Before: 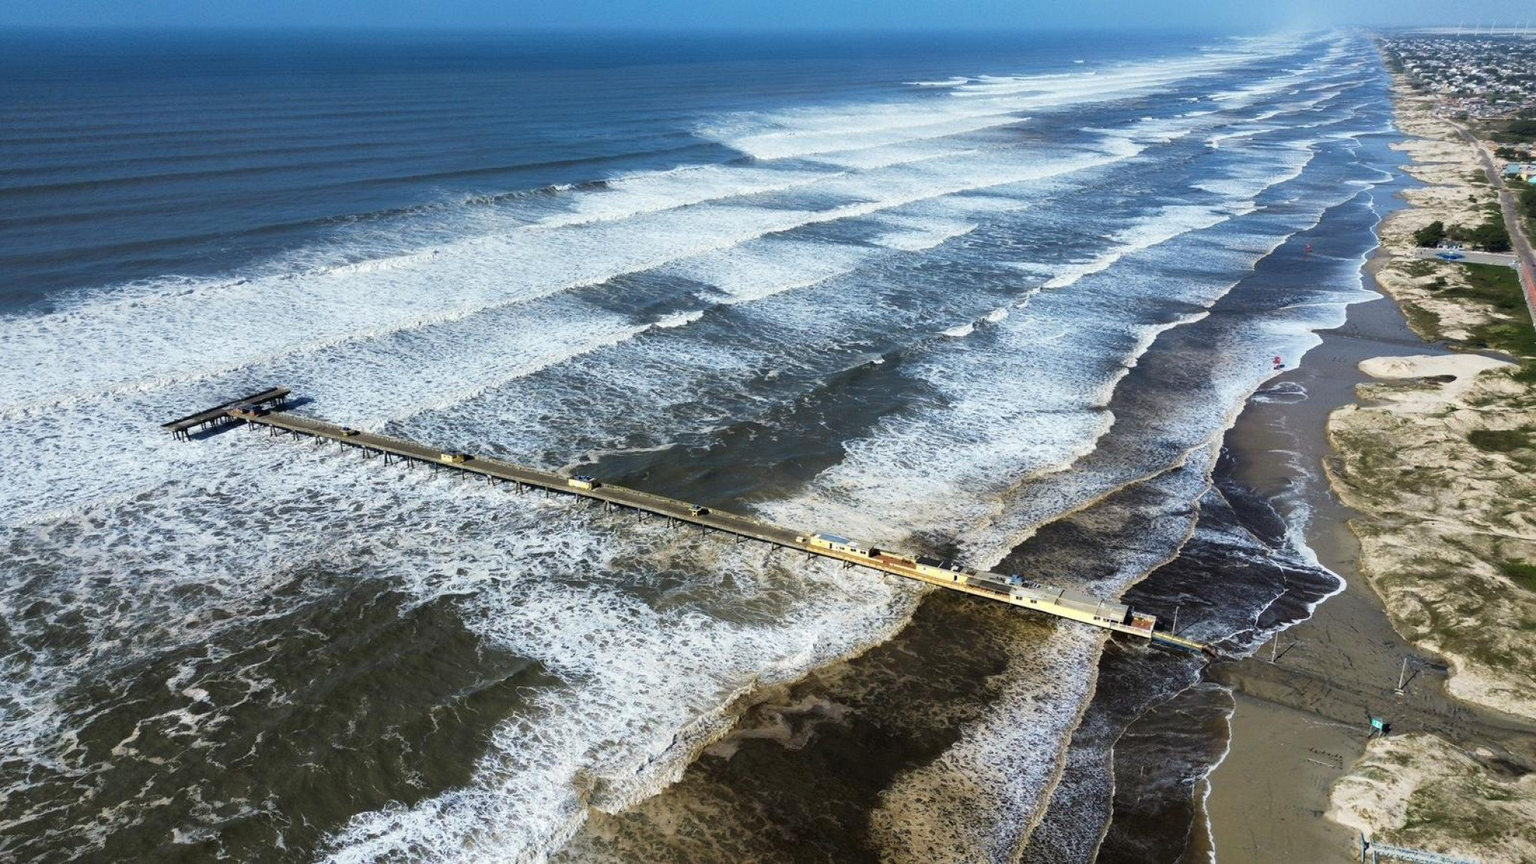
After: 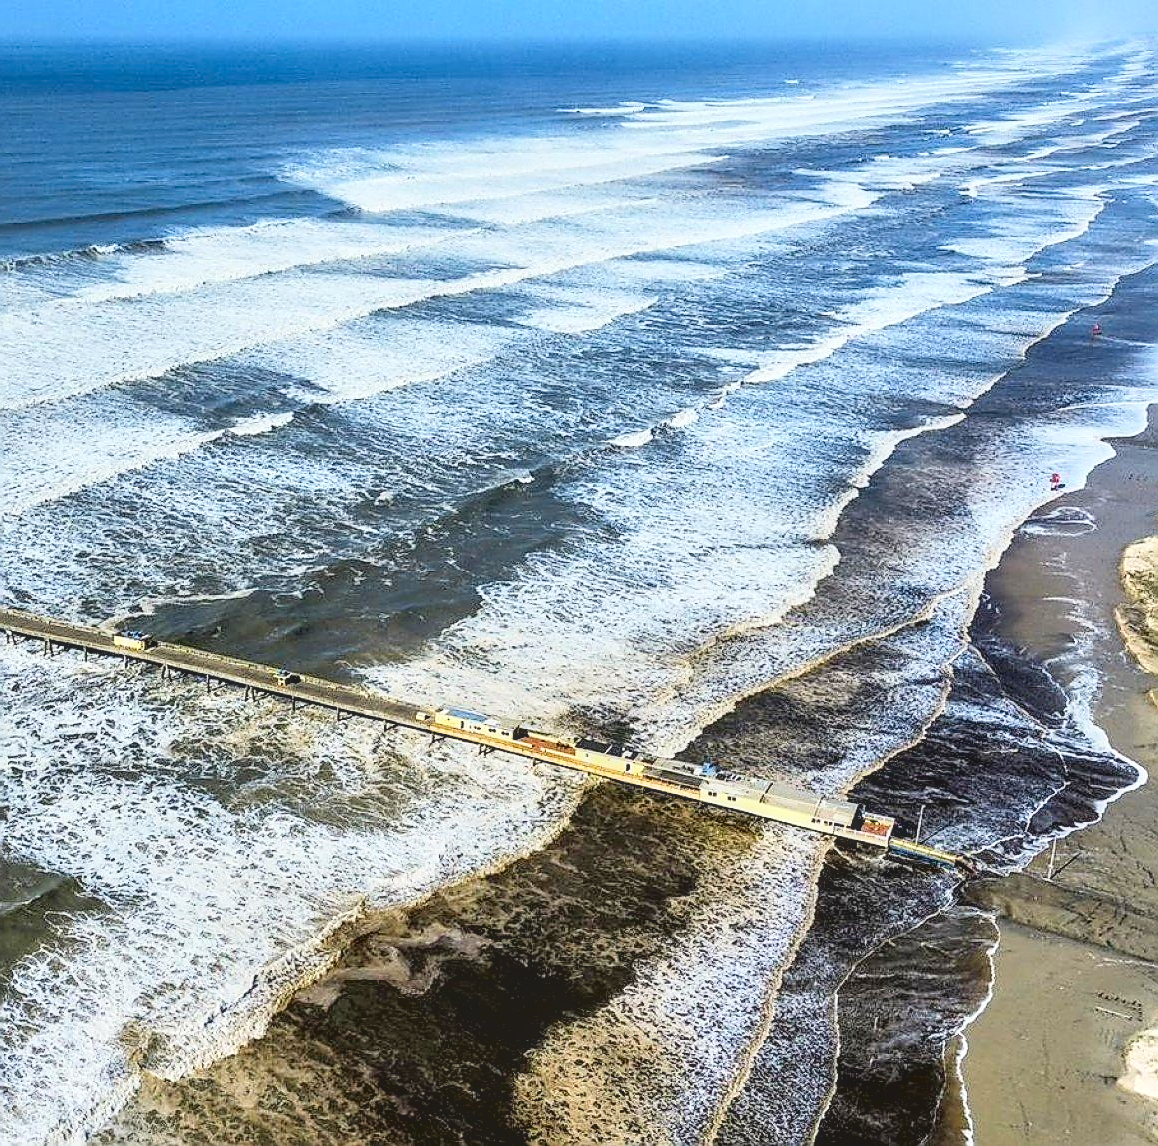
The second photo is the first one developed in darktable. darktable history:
local contrast: detail 130%
crop: left 31.462%, top 0.007%, right 11.759%
filmic rgb: middle gray luminance 9.16%, black relative exposure -10.59 EV, white relative exposure 3.45 EV, target black luminance 0%, hardness 5.96, latitude 59.52%, contrast 1.091, highlights saturation mix 5.23%, shadows ↔ highlights balance 28.5%
sharpen: radius 1.38, amount 1.243, threshold 0.69
tone equalizer: -8 EV 0.993 EV, -7 EV 1.01 EV, -6 EV 0.995 EV, -5 EV 0.991 EV, -4 EV 1.01 EV, -3 EV 0.768 EV, -2 EV 0.488 EV, -1 EV 0.254 EV
tone curve: curves: ch0 [(0.122, 0.111) (1, 1)], color space Lab, independent channels, preserve colors none
contrast brightness saturation: contrast 0.2, brightness 0.159, saturation 0.218
